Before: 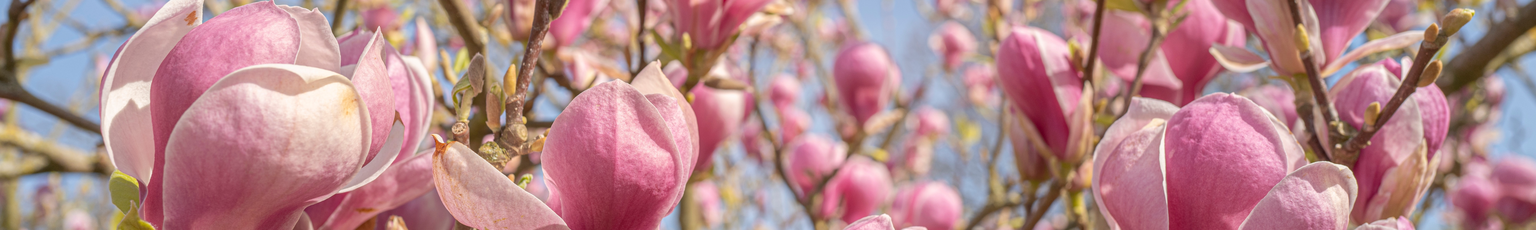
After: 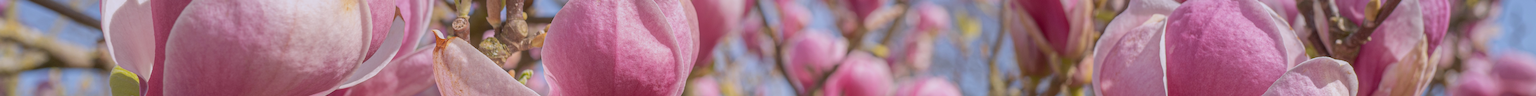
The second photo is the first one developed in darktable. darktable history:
crop: top 45.551%, bottom 12.262%
graduated density: hue 238.83°, saturation 50%
contrast equalizer: octaves 7, y [[0.6 ×6], [0.55 ×6], [0 ×6], [0 ×6], [0 ×6]], mix -0.2
